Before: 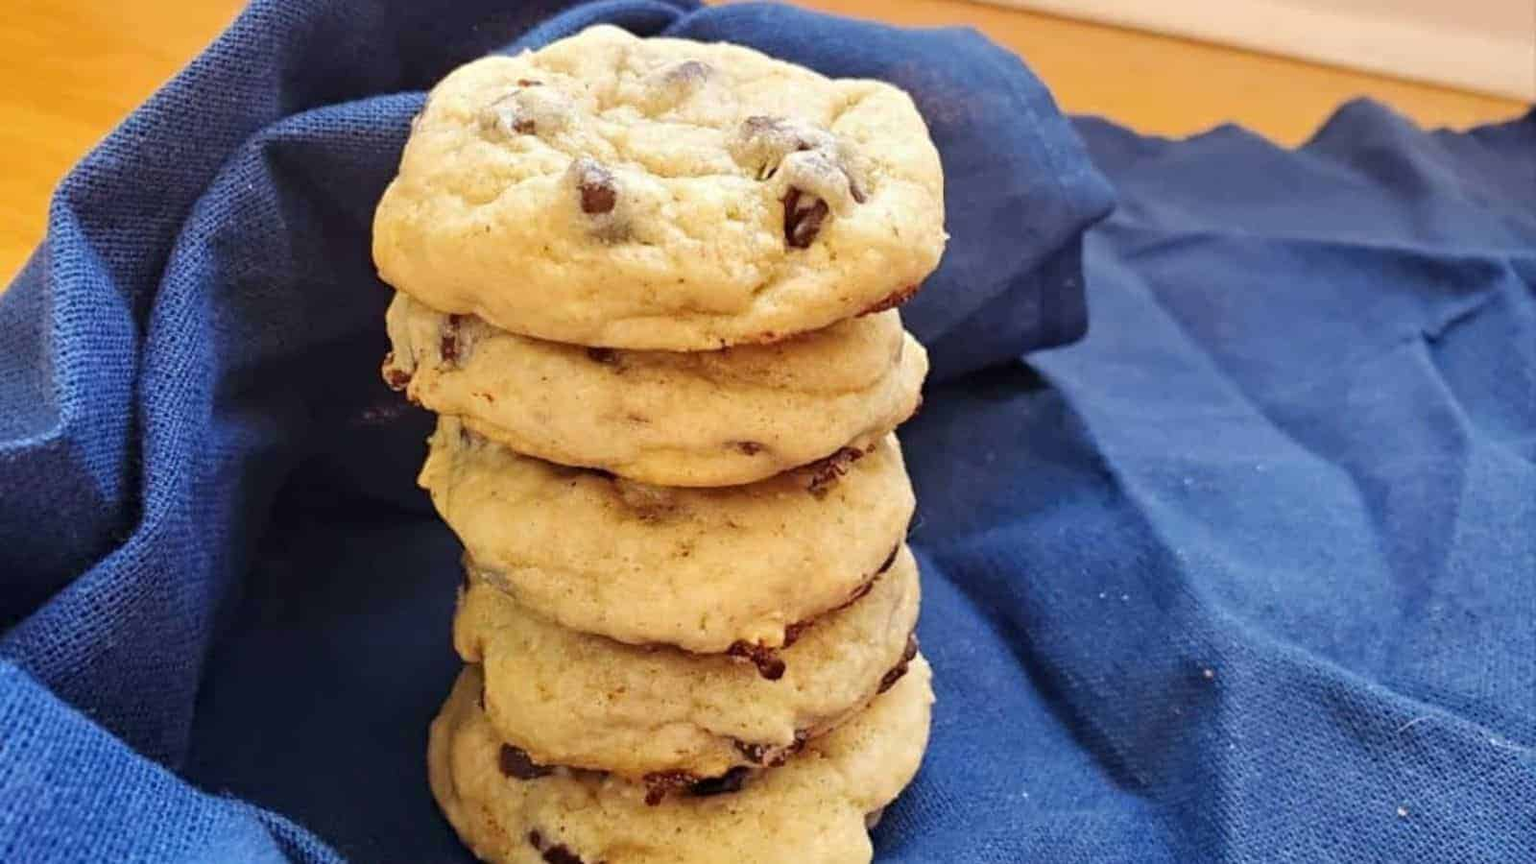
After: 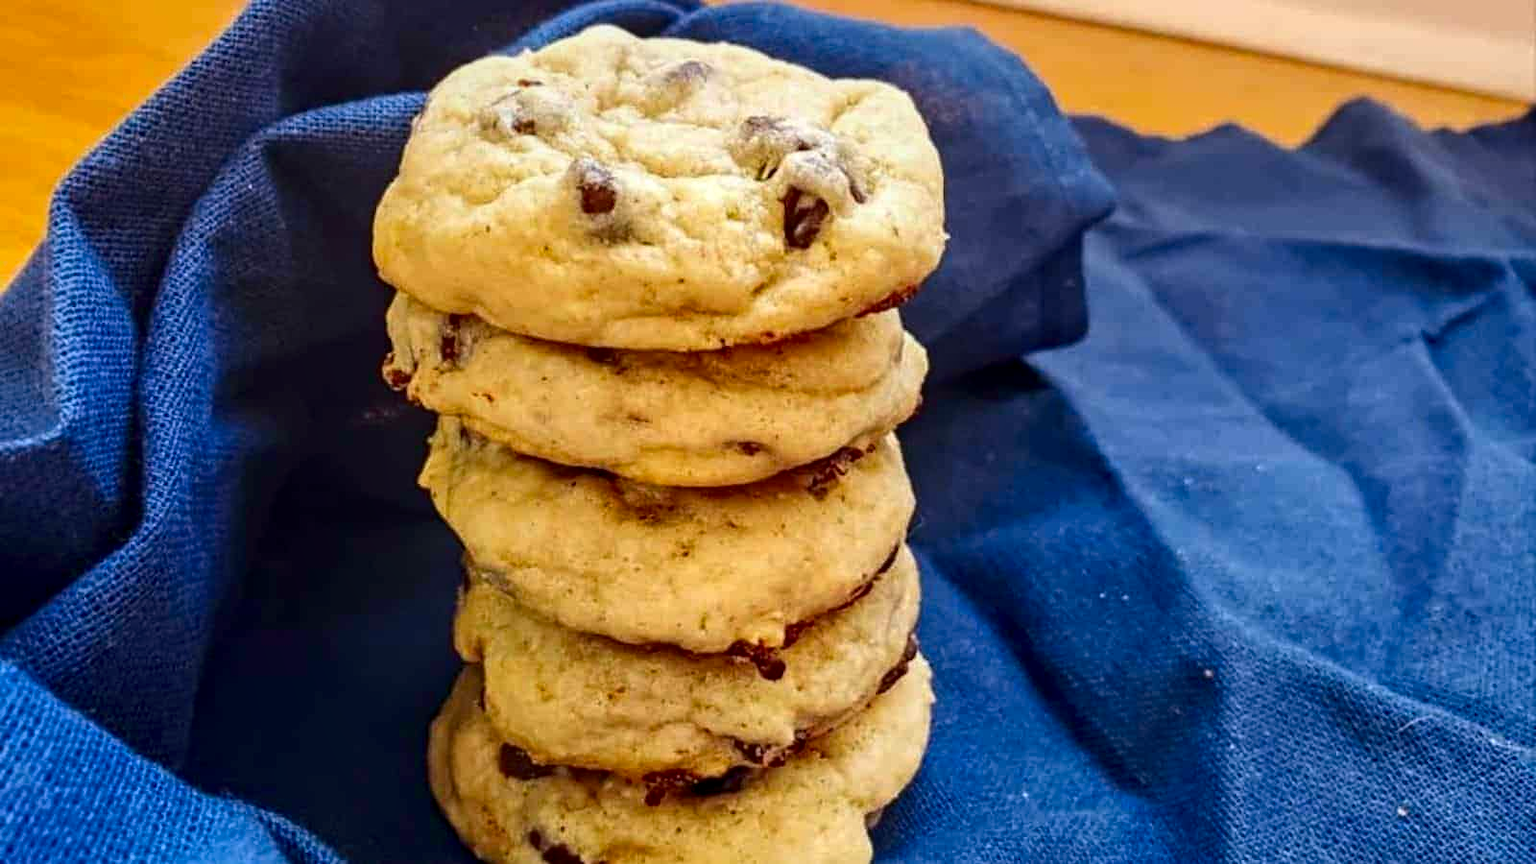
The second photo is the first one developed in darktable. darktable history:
contrast brightness saturation: contrast 0.12, brightness -0.12, saturation 0.2
local contrast: on, module defaults
